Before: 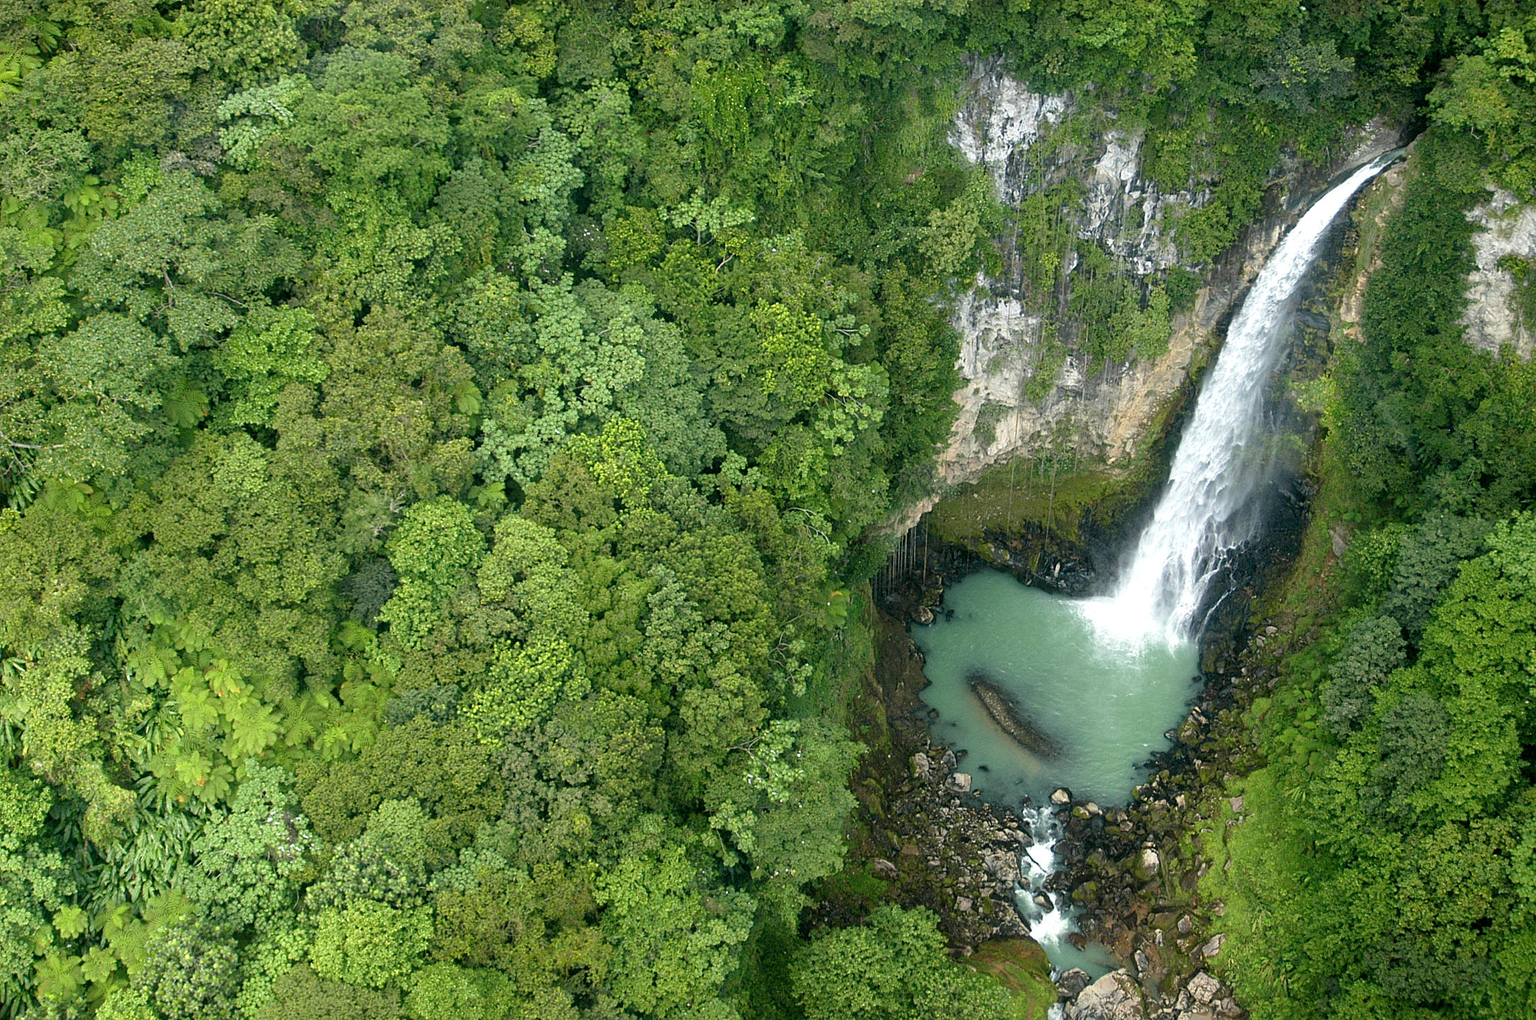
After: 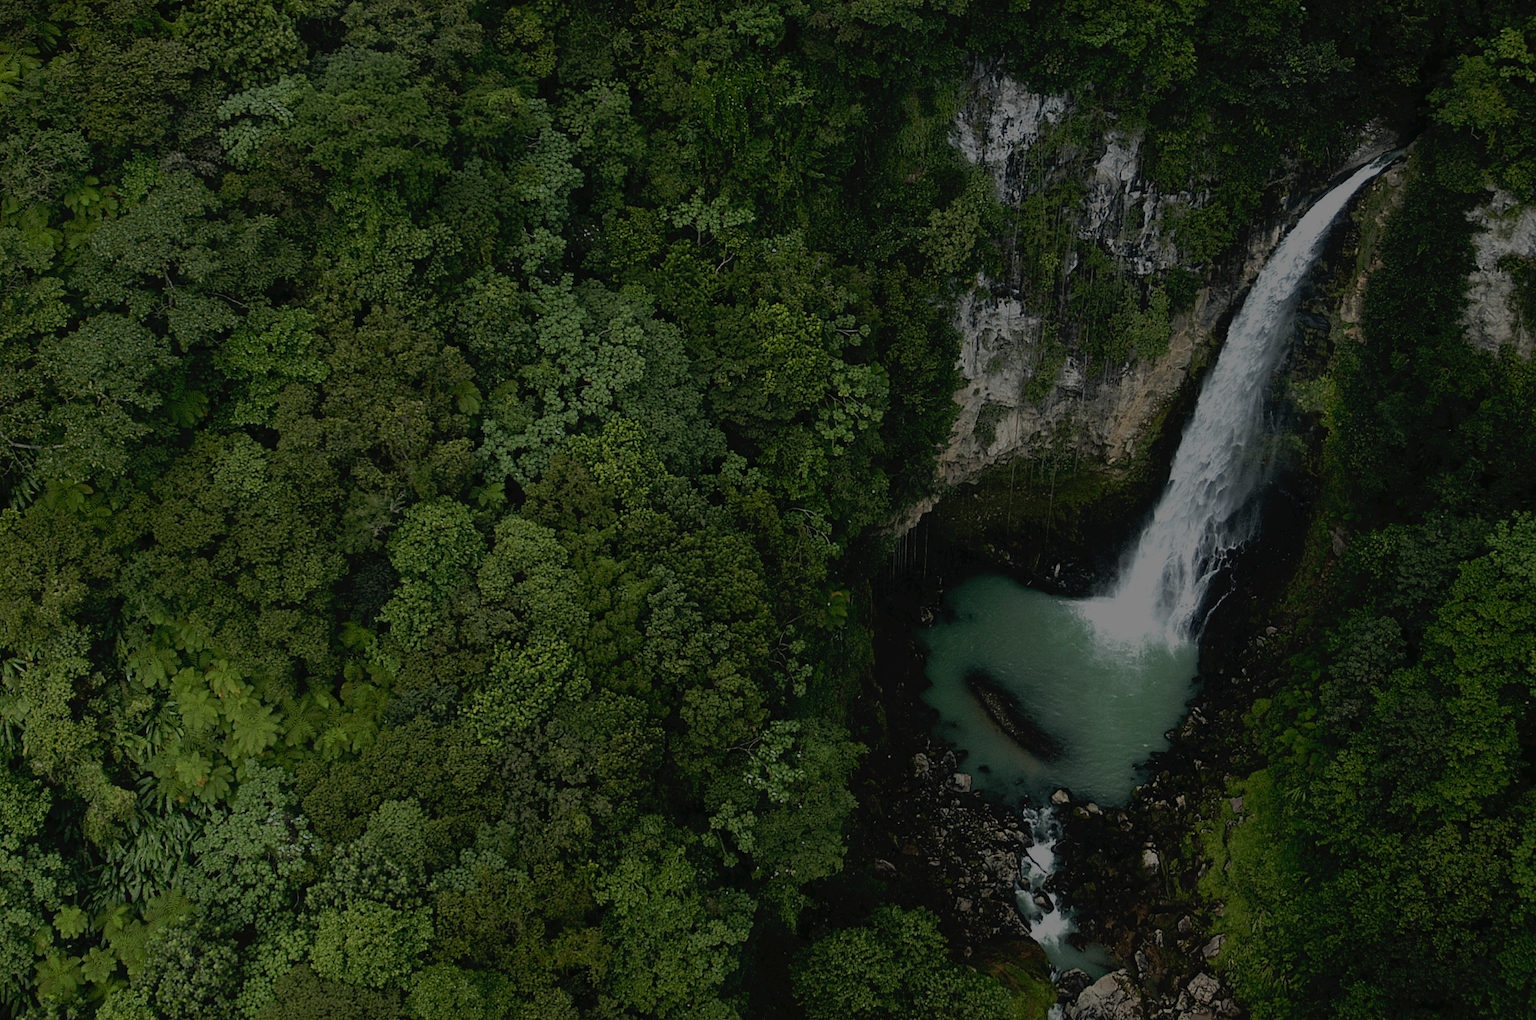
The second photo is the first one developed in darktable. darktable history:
exposure: exposure -2.446 EV, compensate highlight preservation false
filmic rgb: white relative exposure 2.45 EV, hardness 6.33
tone curve: curves: ch0 [(0, 0) (0.003, 0.032) (0.011, 0.033) (0.025, 0.036) (0.044, 0.046) (0.069, 0.069) (0.1, 0.108) (0.136, 0.157) (0.177, 0.208) (0.224, 0.256) (0.277, 0.313) (0.335, 0.379) (0.399, 0.444) (0.468, 0.514) (0.543, 0.595) (0.623, 0.687) (0.709, 0.772) (0.801, 0.854) (0.898, 0.933) (1, 1)], preserve colors none
